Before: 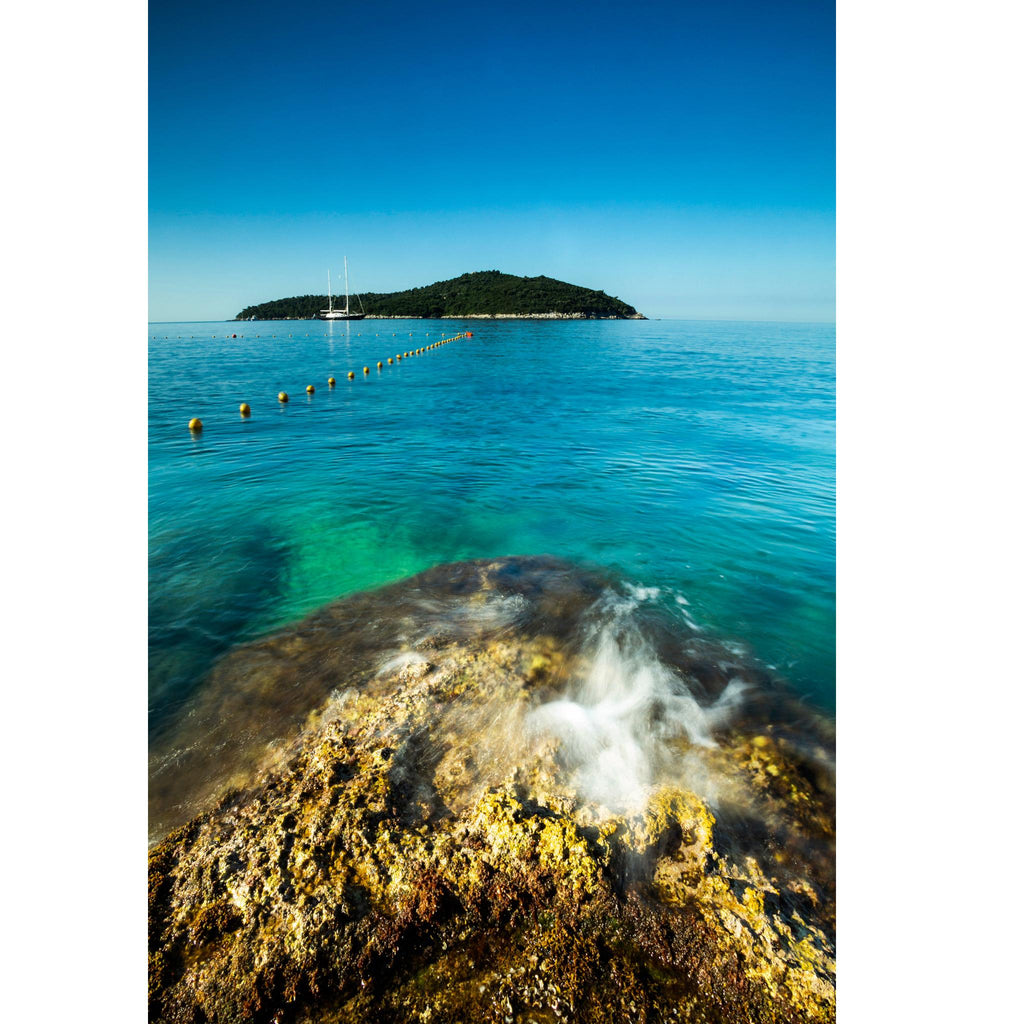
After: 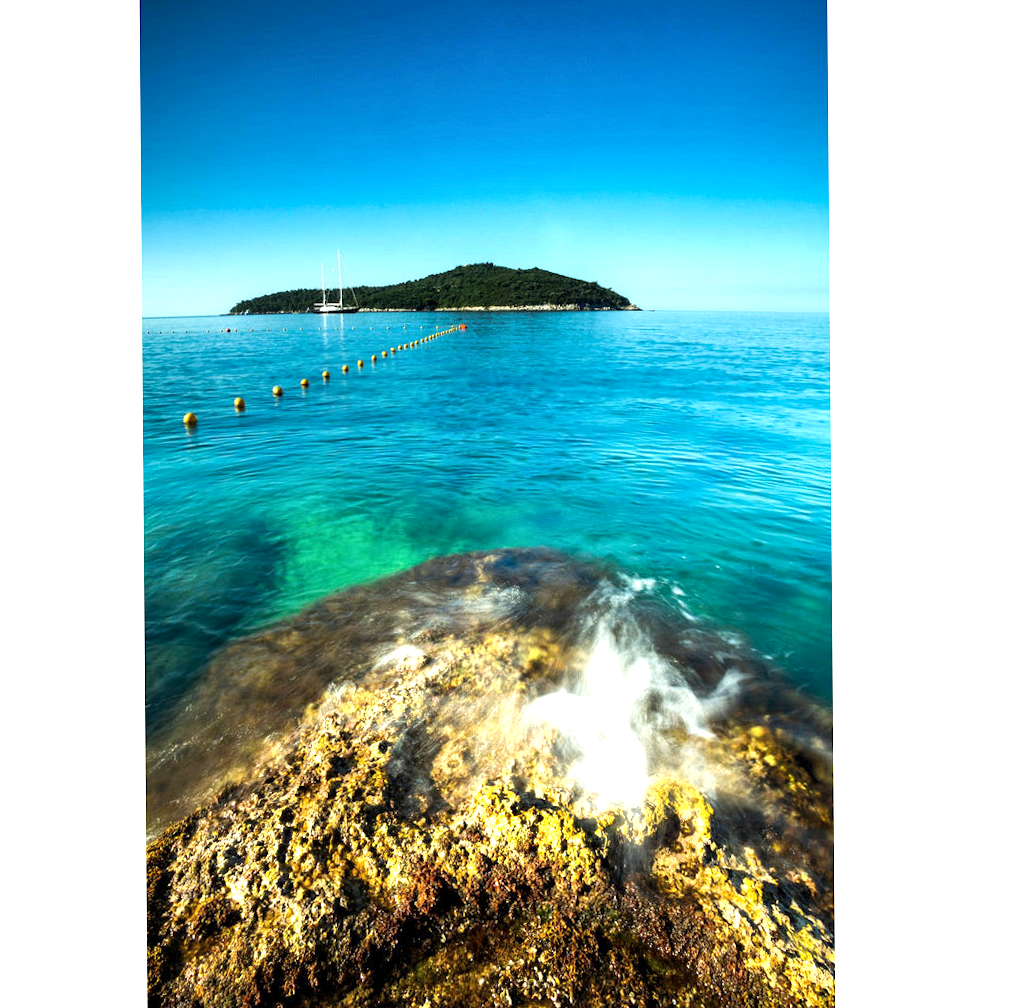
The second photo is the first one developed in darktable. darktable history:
exposure: black level correction 0, exposure 0.7 EV, compensate exposure bias true, compensate highlight preservation false
rotate and perspective: rotation -0.45°, automatic cropping original format, crop left 0.008, crop right 0.992, crop top 0.012, crop bottom 0.988
shadows and highlights: shadows 20.55, highlights -20.99, soften with gaussian
local contrast: highlights 100%, shadows 100%, detail 120%, midtone range 0.2
